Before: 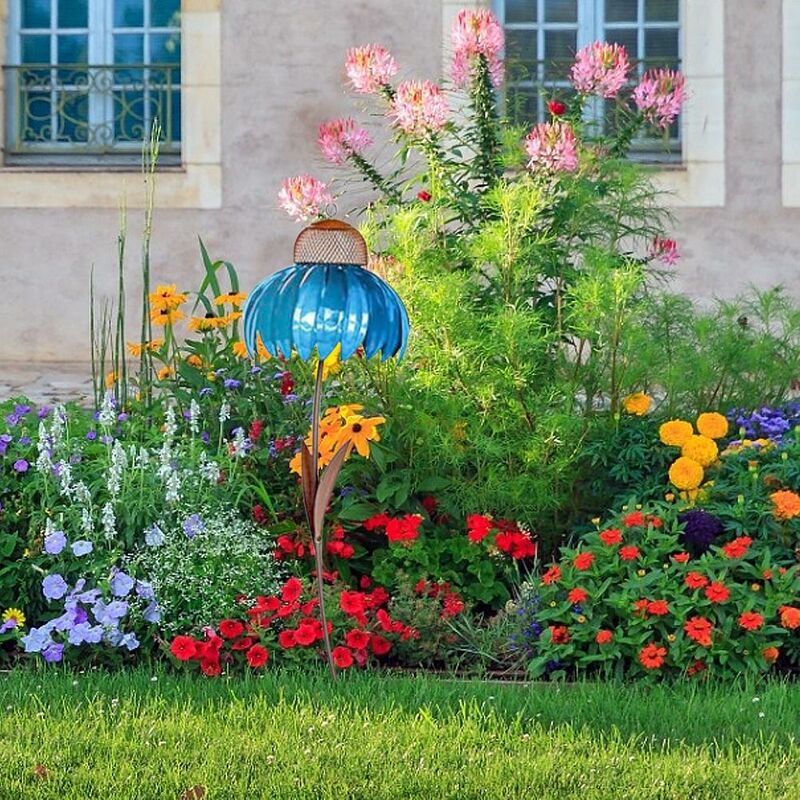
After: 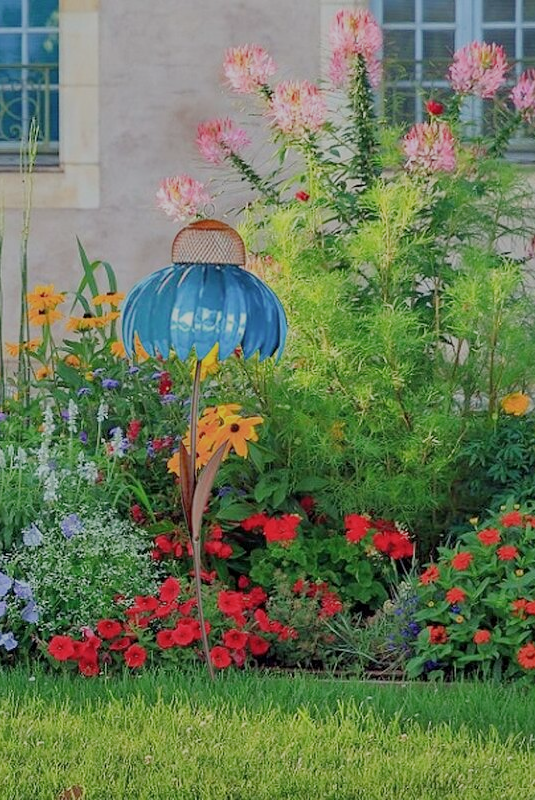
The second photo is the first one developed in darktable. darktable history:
filmic rgb: middle gray luminance 4.06%, black relative exposure -12.98 EV, white relative exposure 5.02 EV, target black luminance 0%, hardness 5.18, latitude 59.53%, contrast 0.762, highlights saturation mix 4.64%, shadows ↔ highlights balance 26.32%
crop: left 15.374%, right 17.737%
